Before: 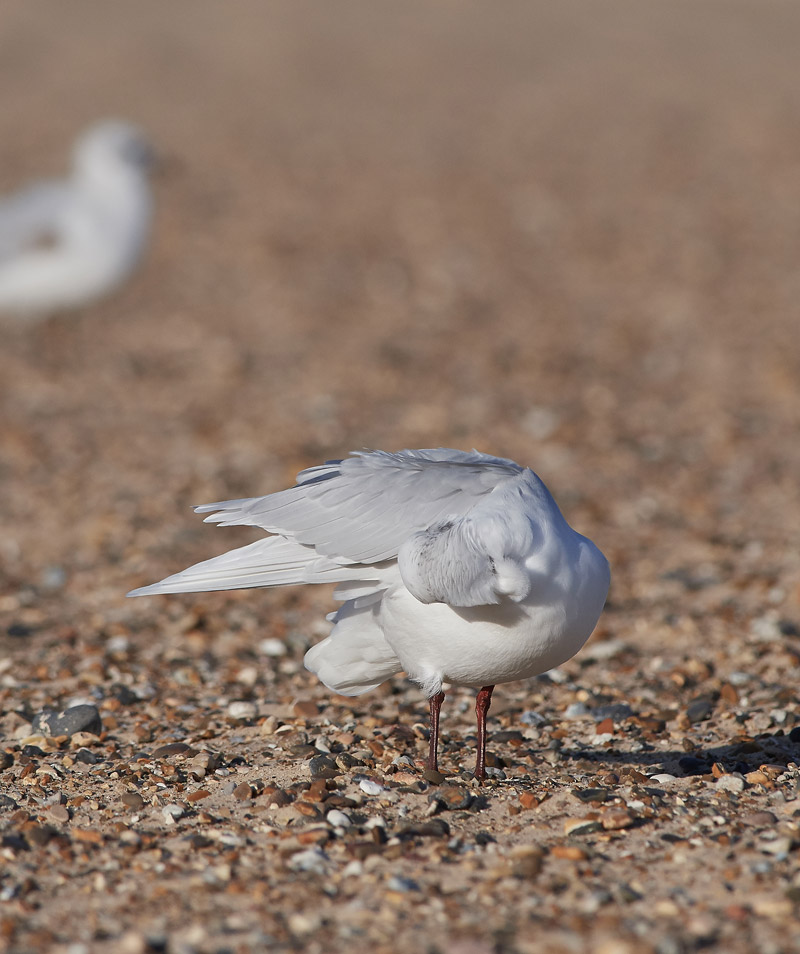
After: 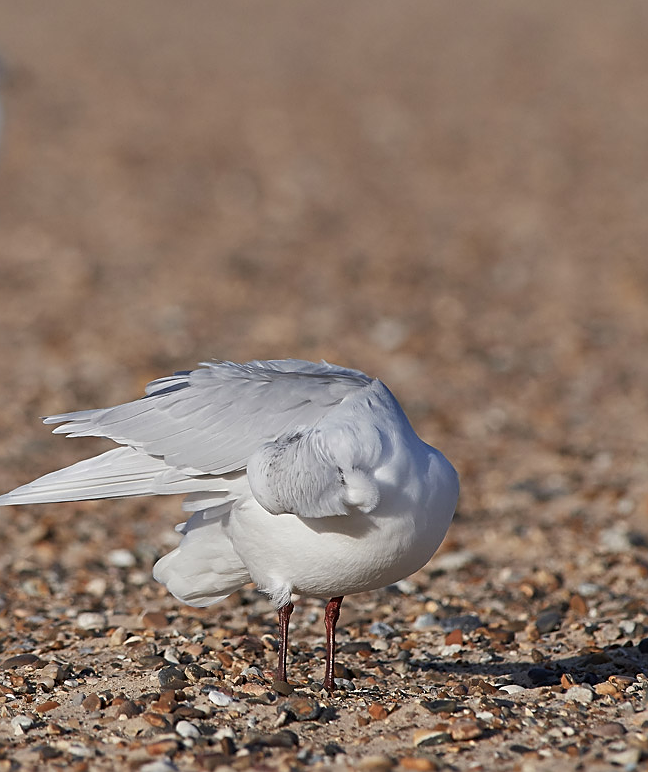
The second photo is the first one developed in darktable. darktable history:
tone equalizer: mask exposure compensation -0.515 EV
crop: left 18.937%, top 9.385%, right 0%, bottom 9.589%
sharpen: on, module defaults
